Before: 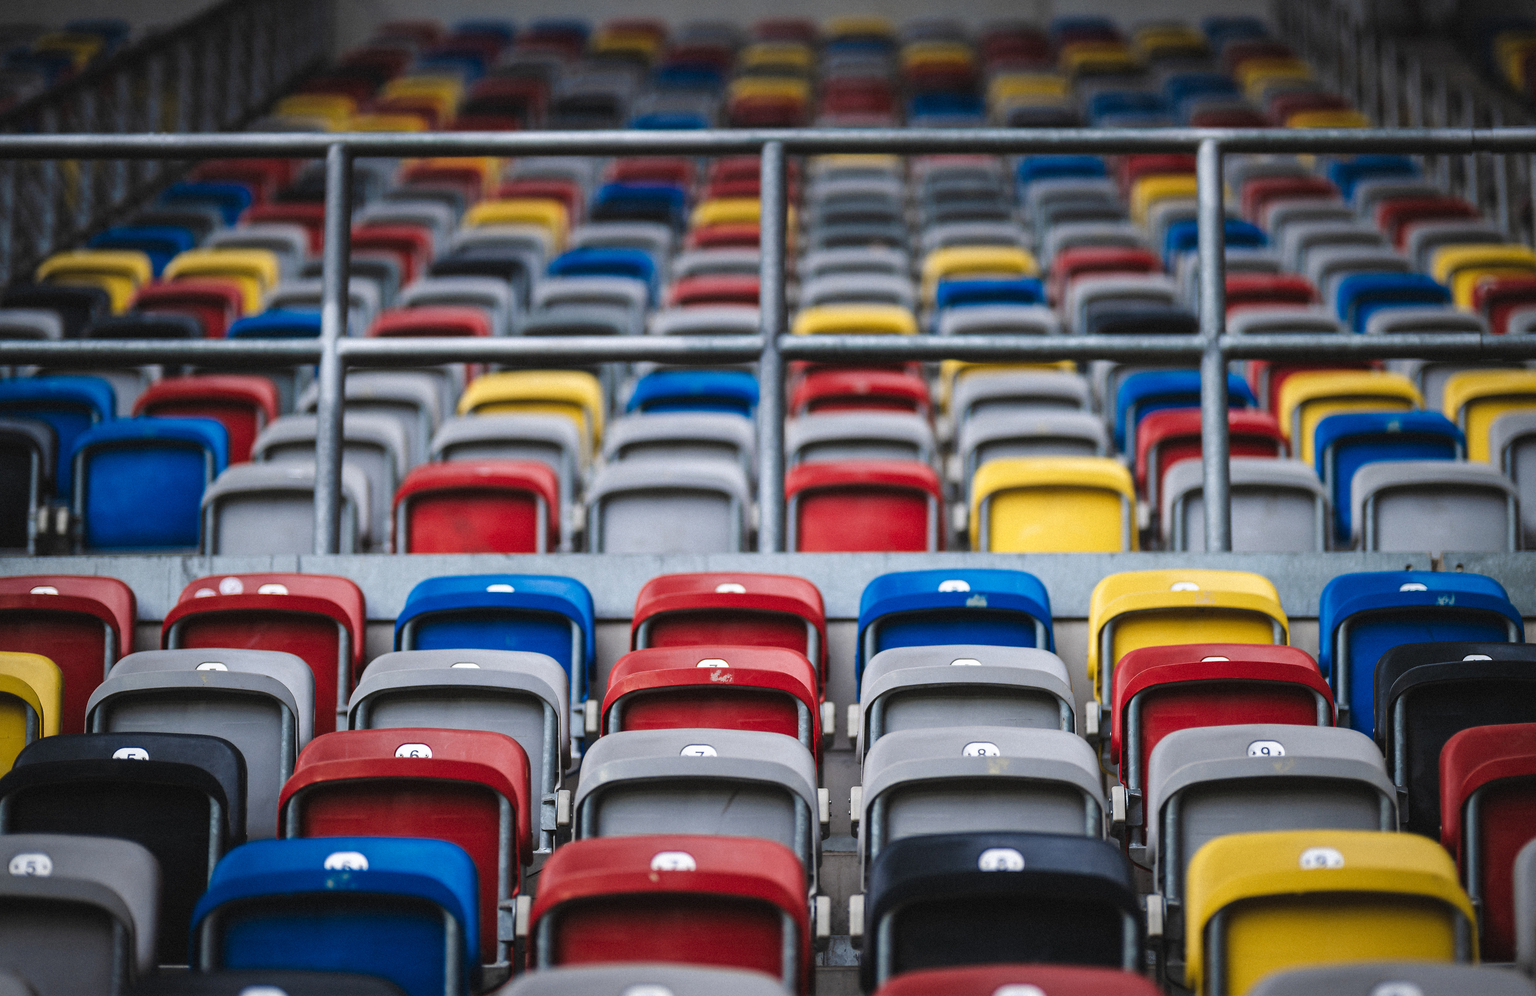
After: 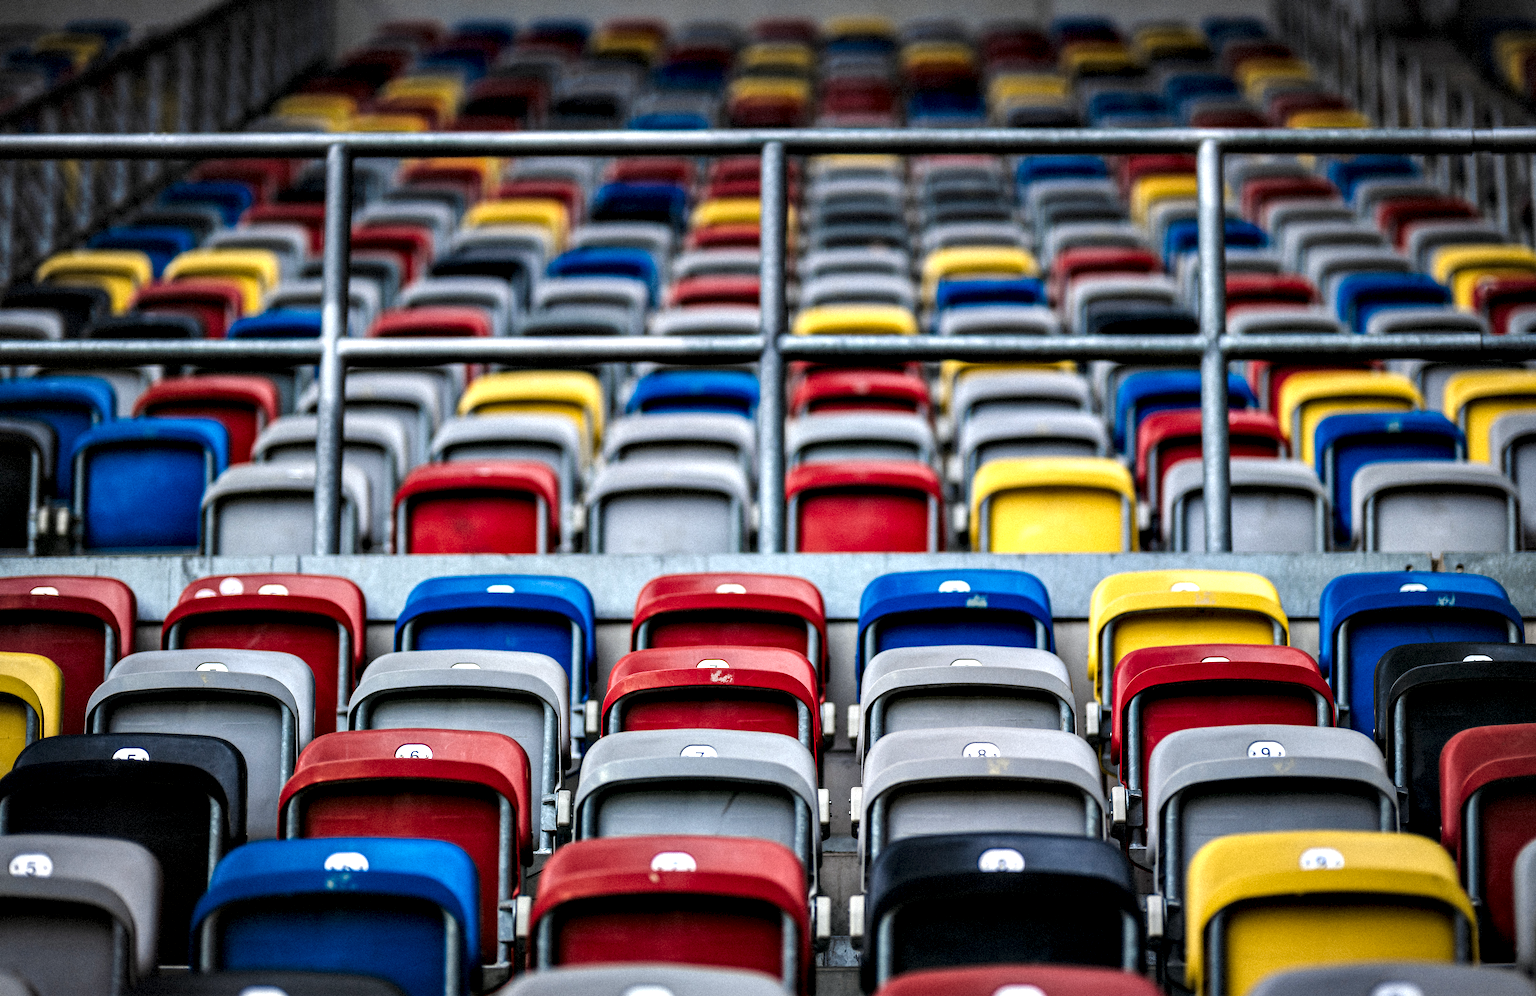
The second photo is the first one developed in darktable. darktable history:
local contrast: on, module defaults
contrast equalizer: octaves 7, y [[0.6 ×6], [0.55 ×6], [0 ×6], [0 ×6], [0 ×6]]
